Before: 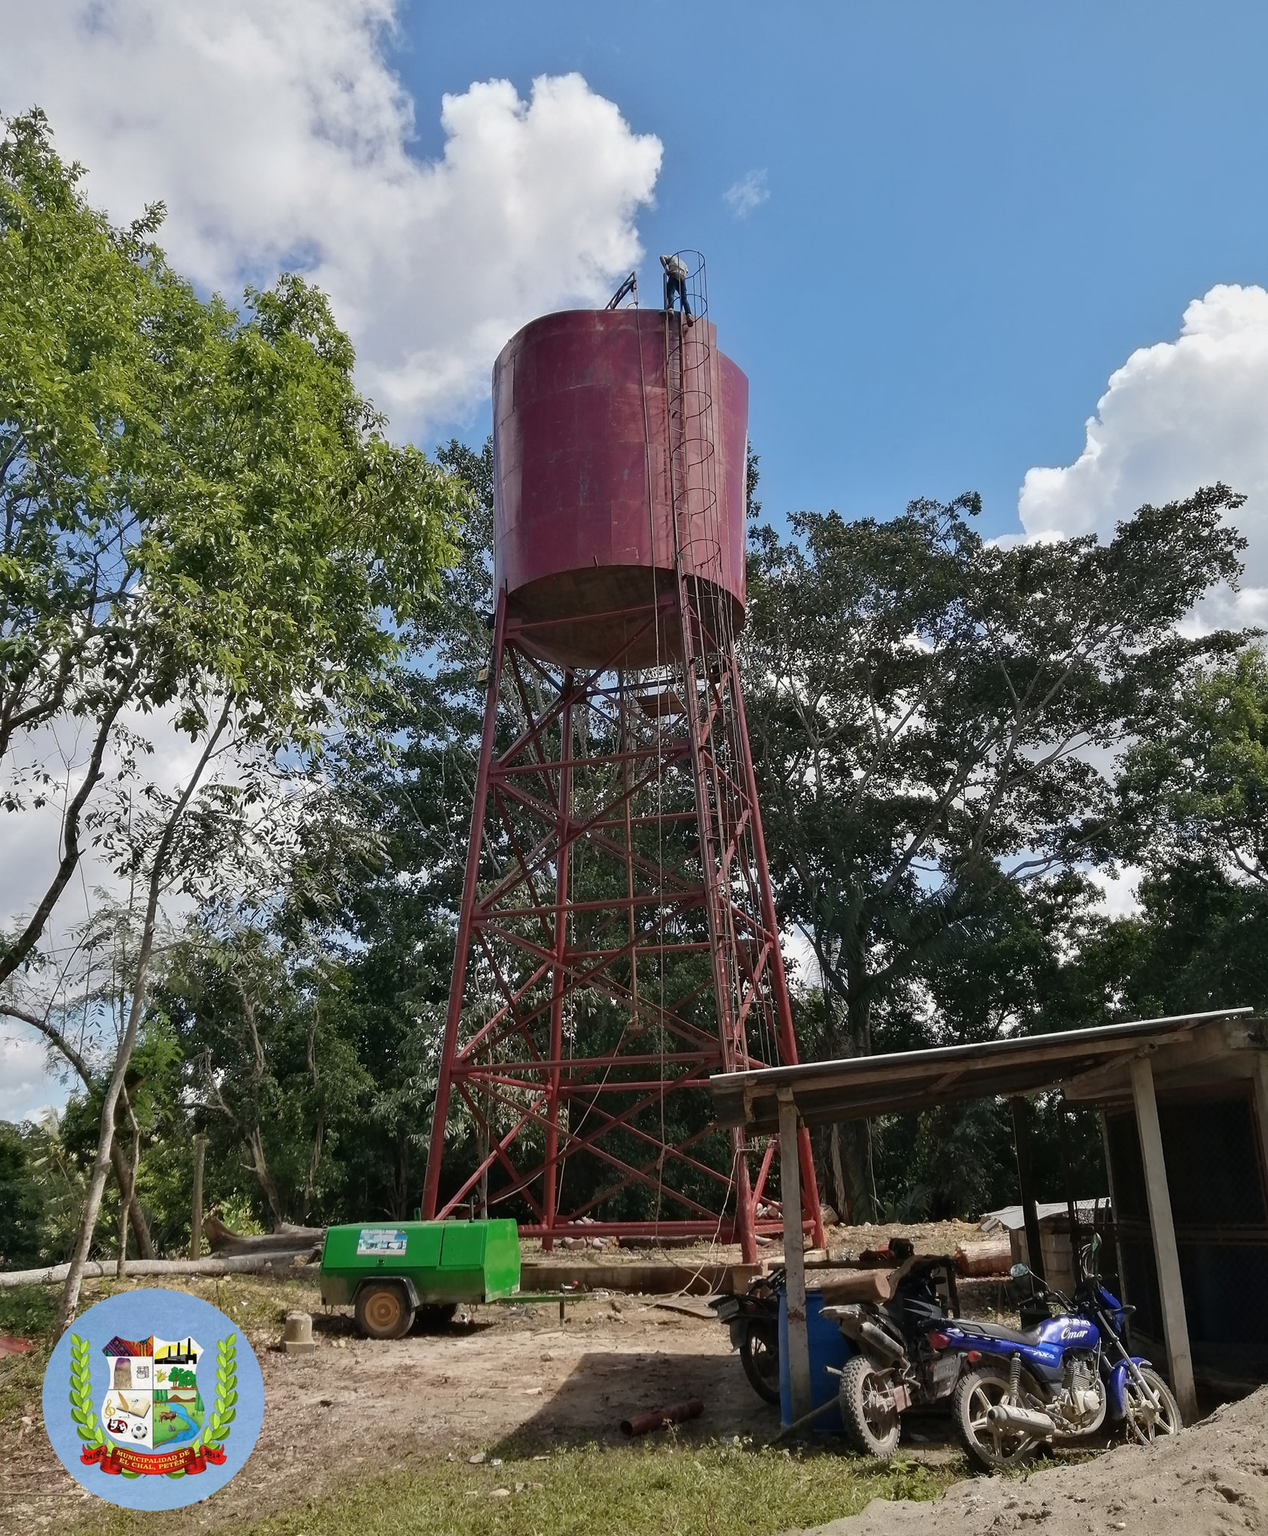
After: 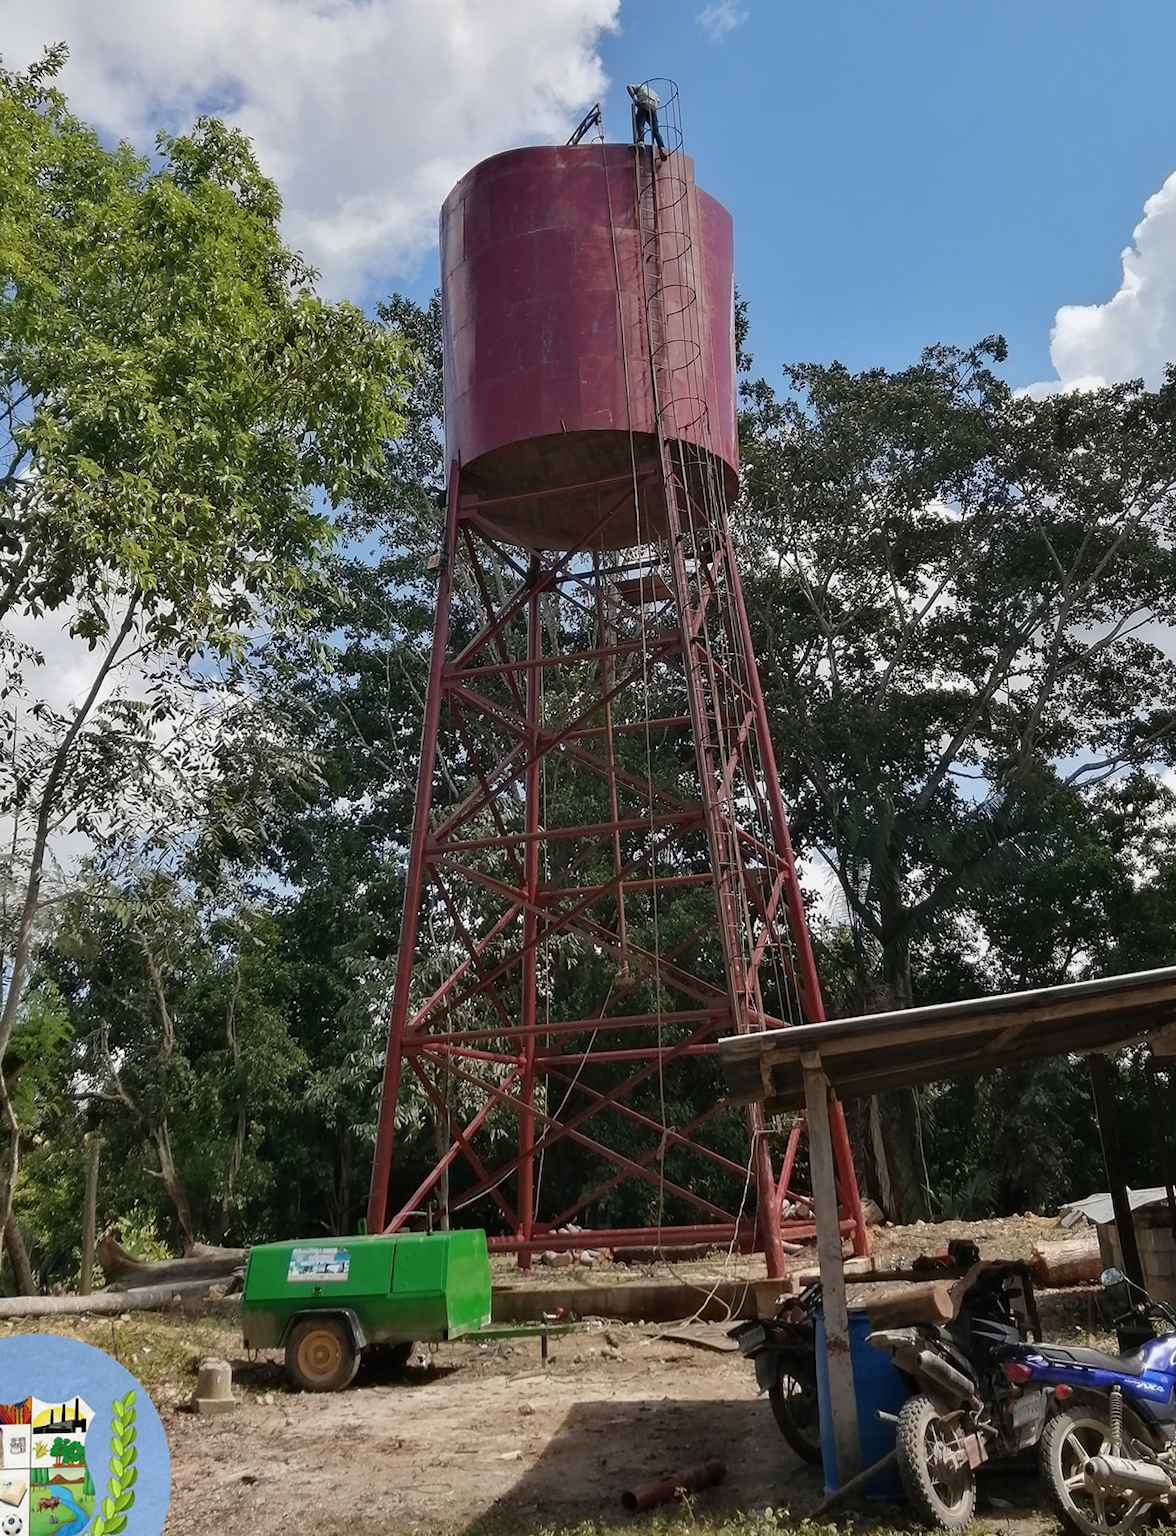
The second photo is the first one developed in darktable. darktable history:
rotate and perspective: rotation -1.68°, lens shift (vertical) -0.146, crop left 0.049, crop right 0.912, crop top 0.032, crop bottom 0.96
crop: left 6.446%, top 8.188%, right 9.538%, bottom 3.548%
